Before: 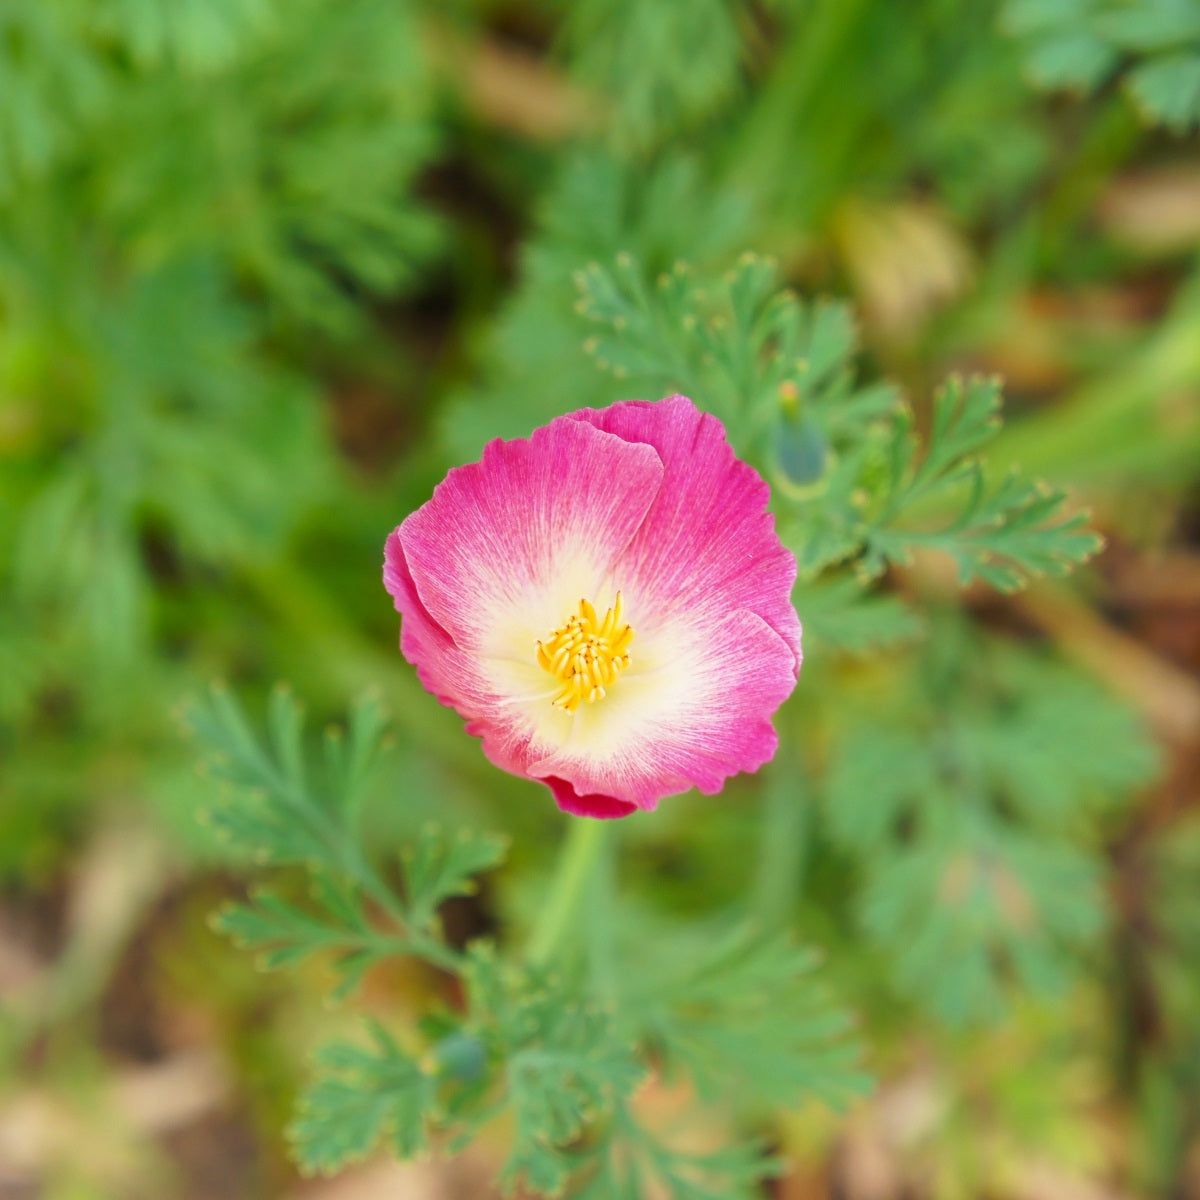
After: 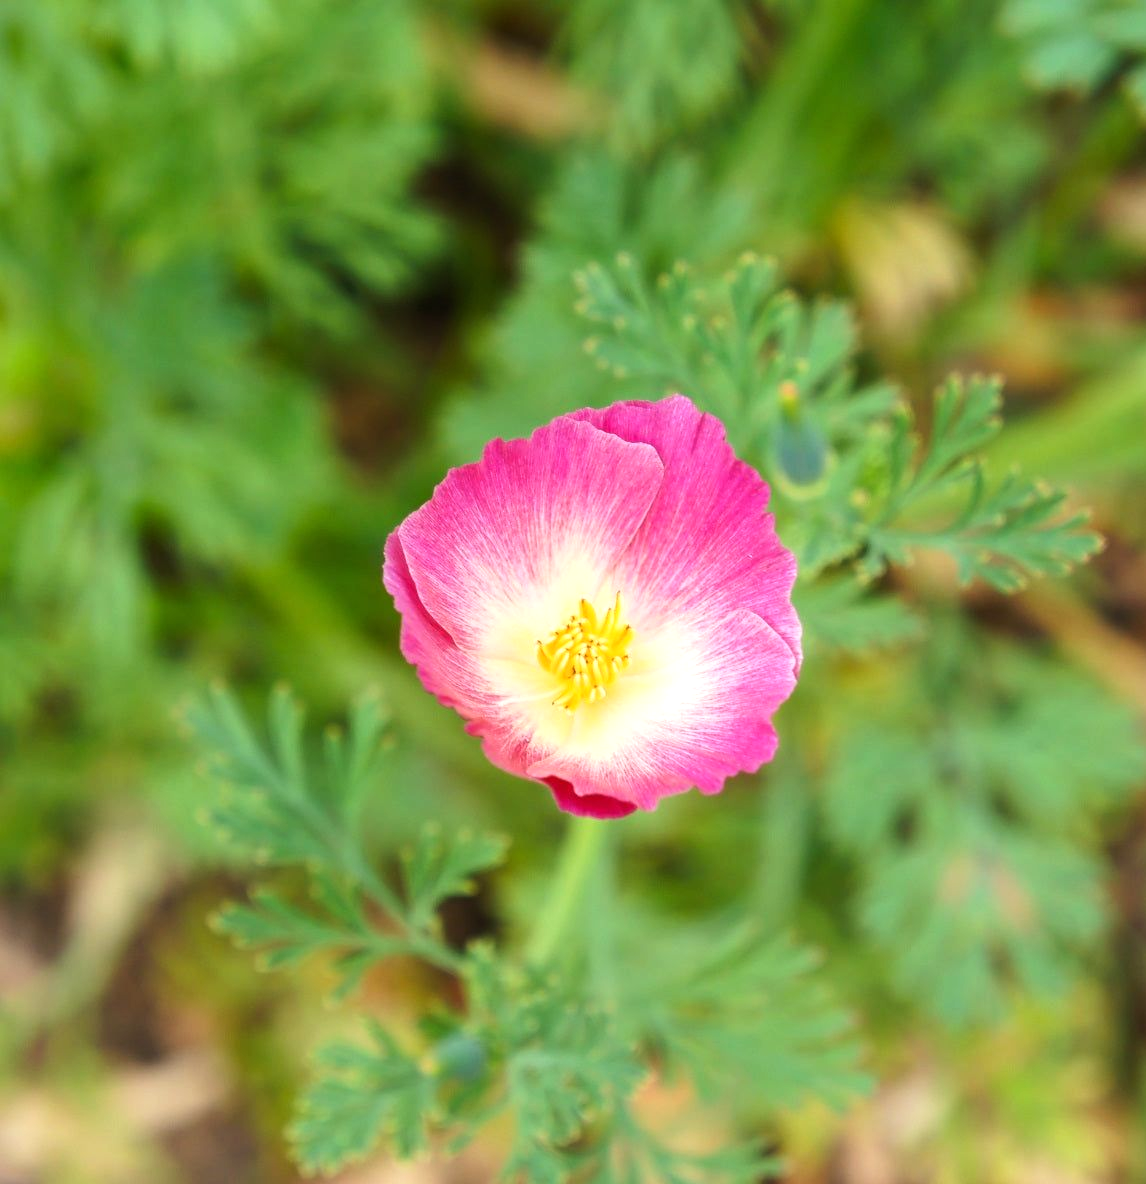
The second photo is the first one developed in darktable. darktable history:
tone equalizer: -8 EV -0.391 EV, -7 EV -0.386 EV, -6 EV -0.355 EV, -5 EV -0.199 EV, -3 EV 0.238 EV, -2 EV 0.322 EV, -1 EV 0.381 EV, +0 EV 0.422 EV, edges refinement/feathering 500, mask exposure compensation -1.57 EV, preserve details no
crop: right 4.298%, bottom 0.024%
